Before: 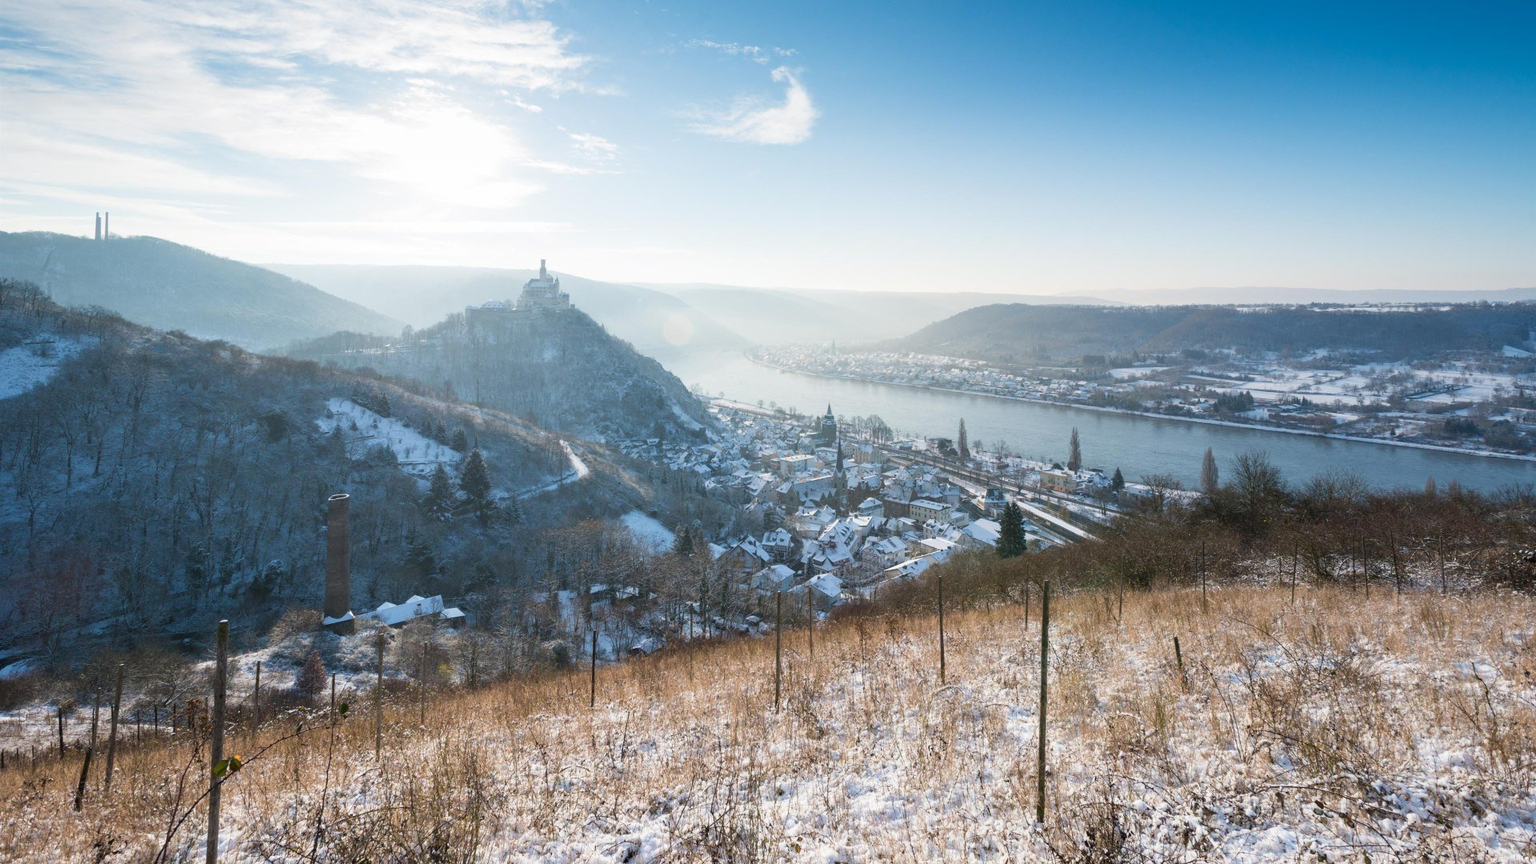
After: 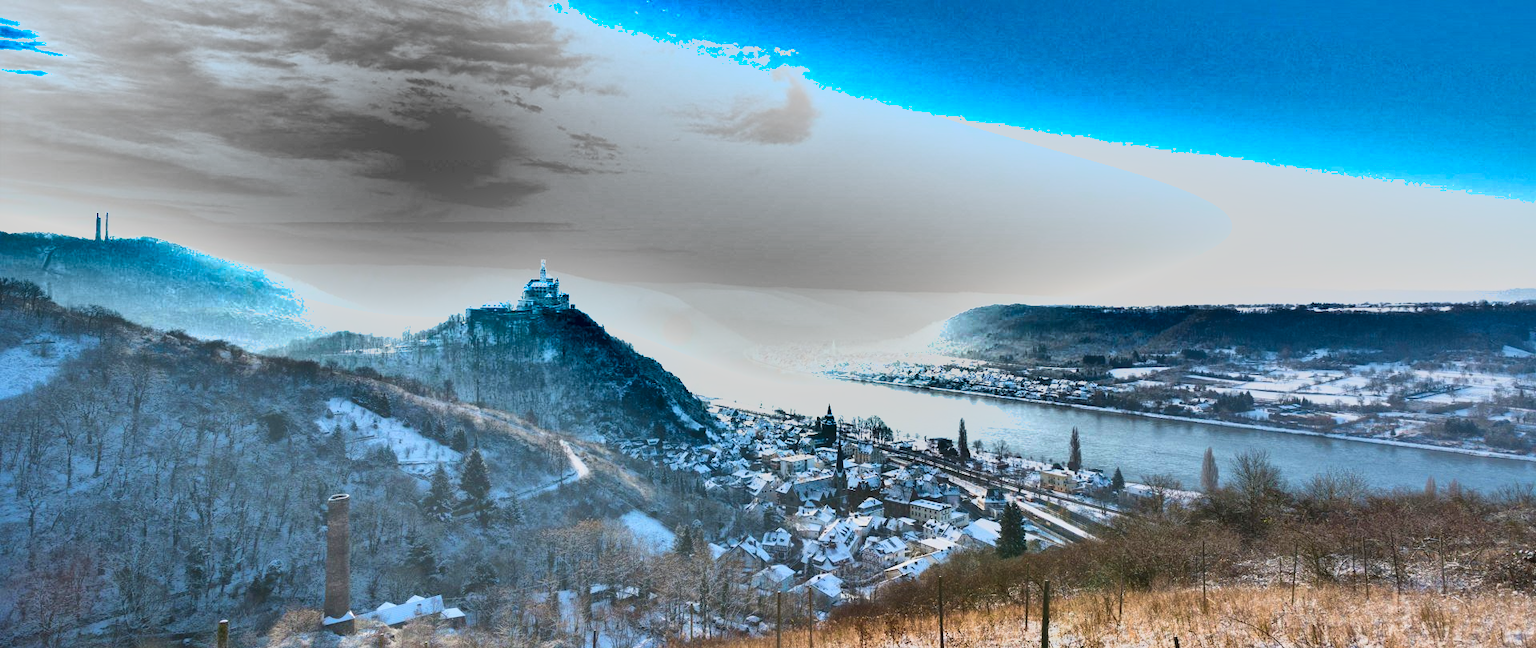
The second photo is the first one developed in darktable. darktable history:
shadows and highlights: shadows 24.5, highlights -78.15, soften with gaussian
crop: bottom 24.967%
global tonemap: drago (1, 100), detail 1
exposure: black level correction 0, exposure 1.1 EV, compensate exposure bias true, compensate highlight preservation false
